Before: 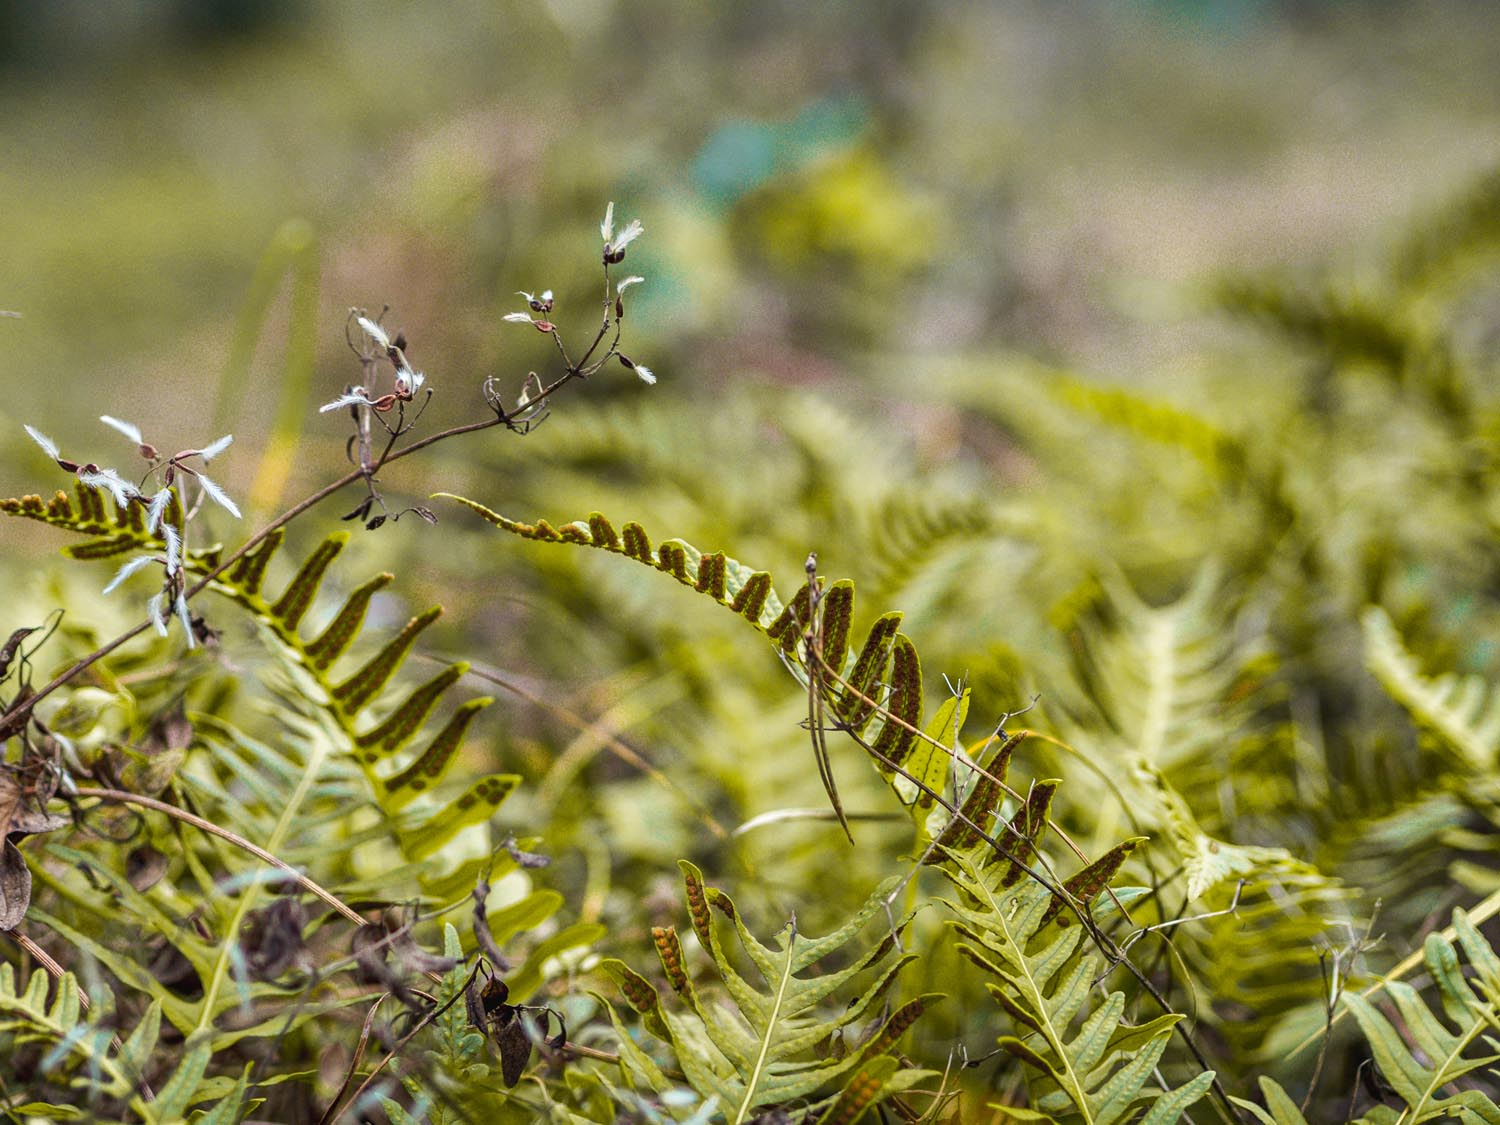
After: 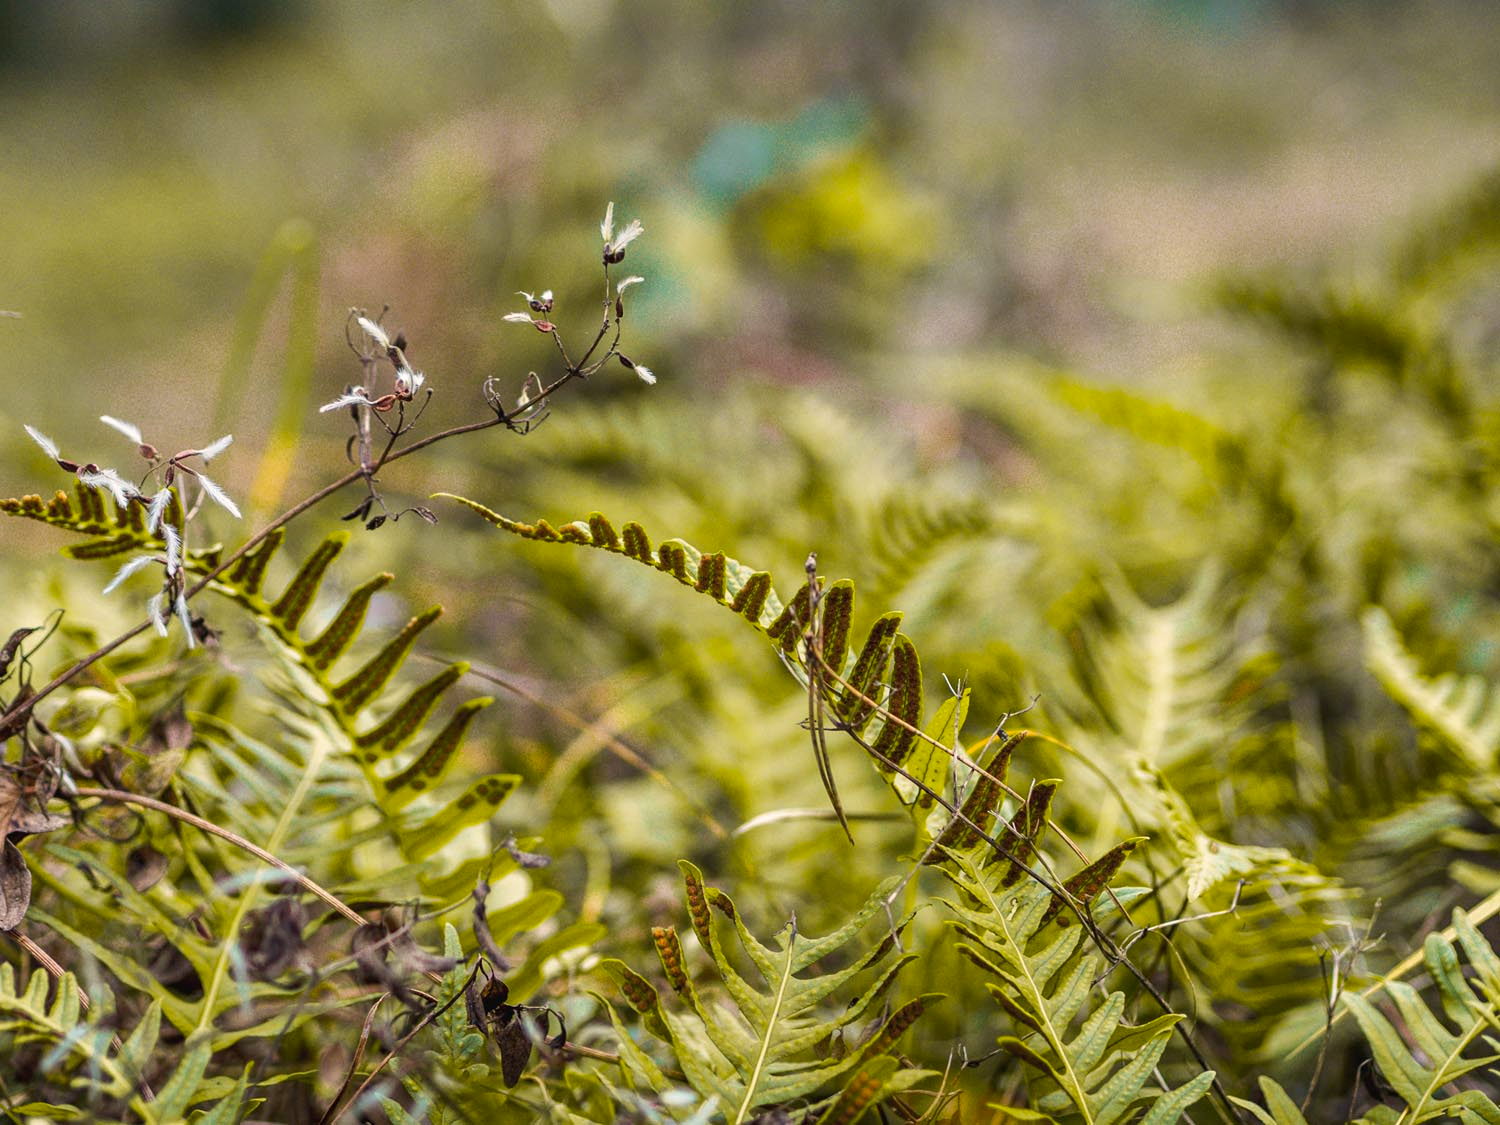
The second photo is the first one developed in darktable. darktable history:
color correction: highlights a* 3.84, highlights b* 5.07
vibrance: vibrance 22%
